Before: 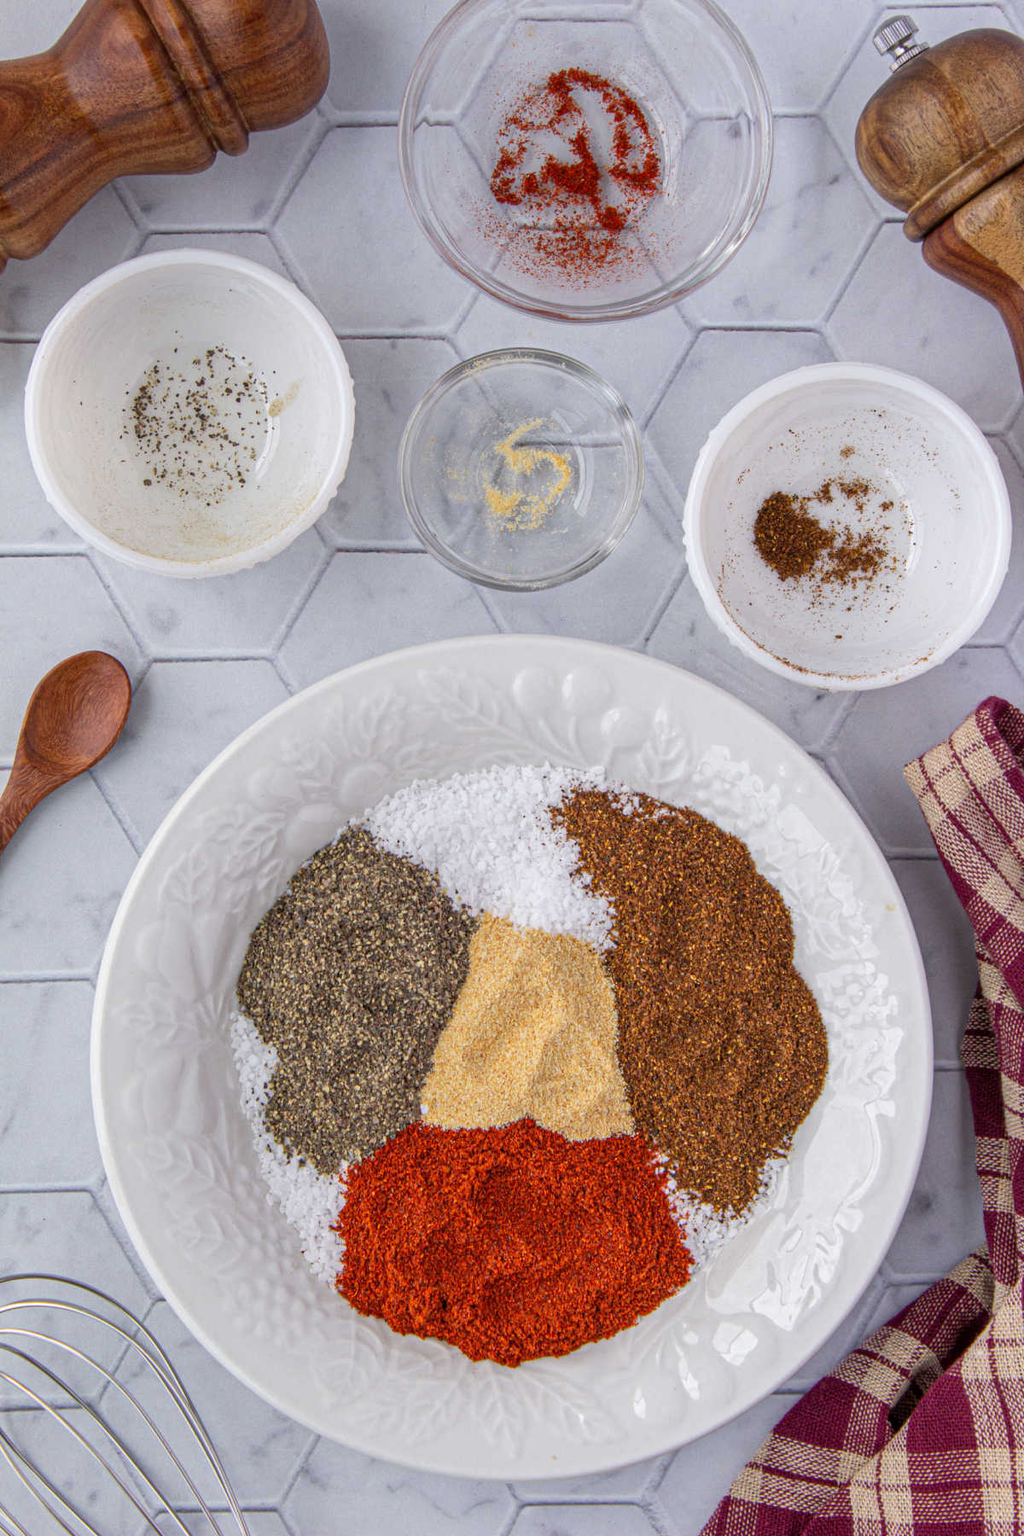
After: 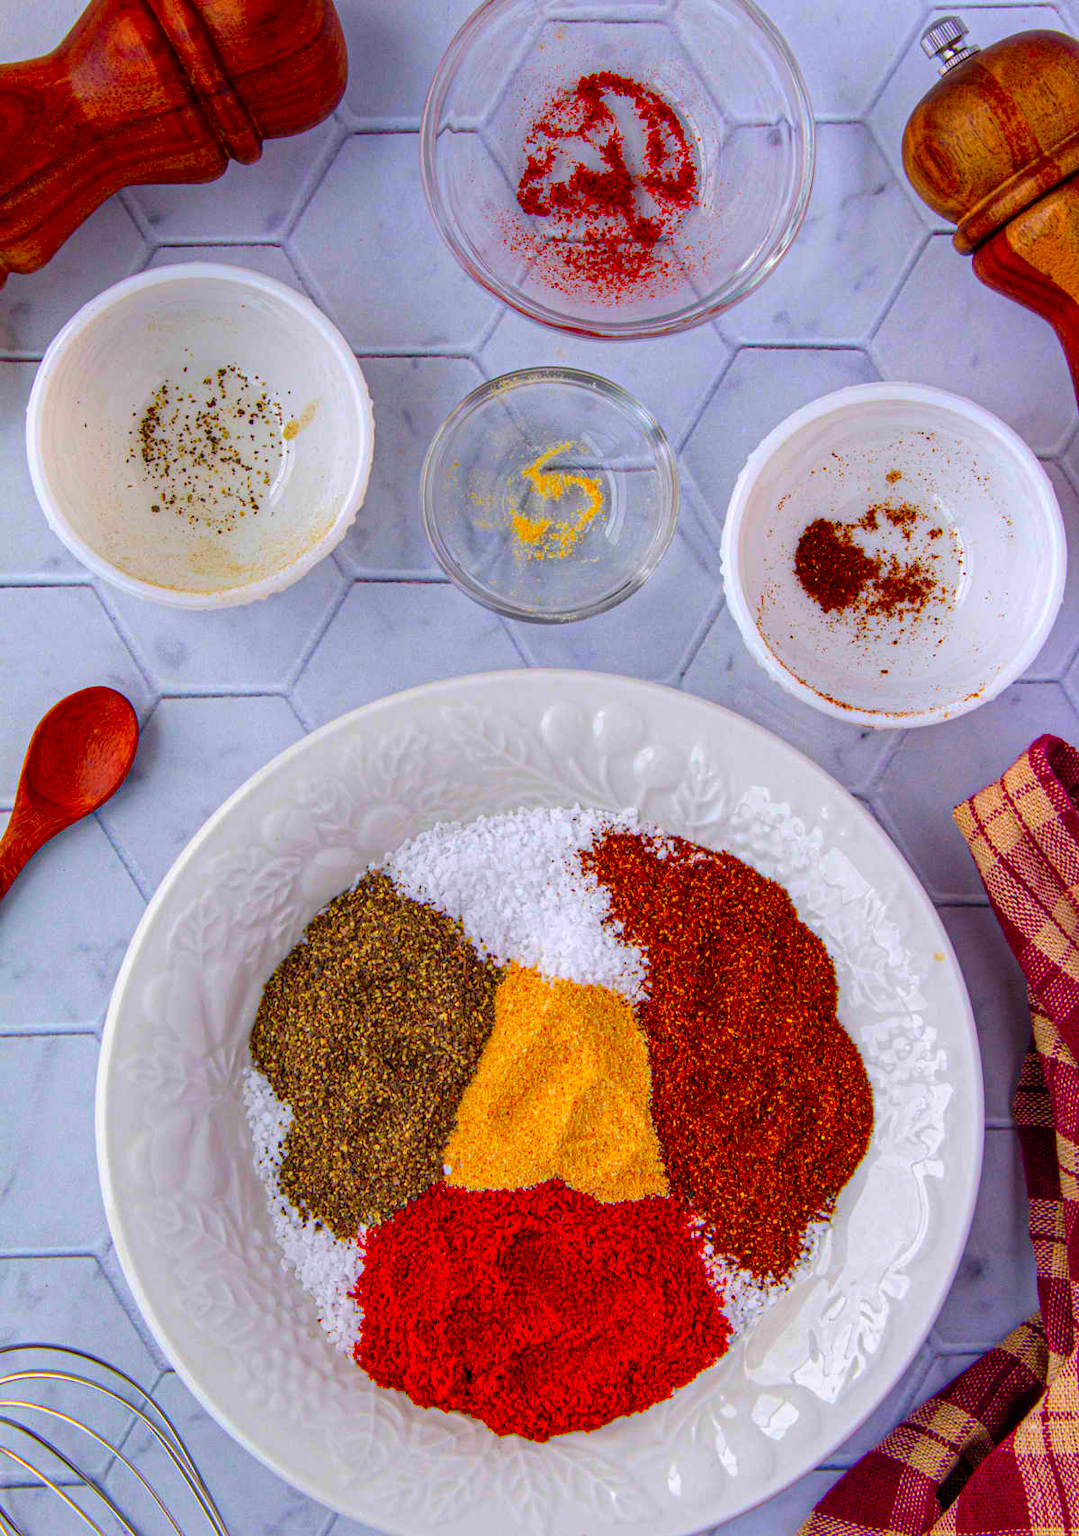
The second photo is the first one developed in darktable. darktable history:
shadows and highlights: shadows 62.13, white point adjustment 0.425, highlights -34.34, compress 83.65%
exposure: exposure -0.051 EV, compensate highlight preservation false
tone equalizer: -8 EV -0.557 EV
crop and rotate: top 0.006%, bottom 5.147%
color balance rgb: perceptual saturation grading › global saturation 25.66%, global vibrance 20%
color correction: highlights b* -0.032, saturation 1.84
tone curve: curves: ch0 [(0, 0) (0.003, 0.004) (0.011, 0.006) (0.025, 0.011) (0.044, 0.017) (0.069, 0.029) (0.1, 0.047) (0.136, 0.07) (0.177, 0.121) (0.224, 0.182) (0.277, 0.257) (0.335, 0.342) (0.399, 0.432) (0.468, 0.526) (0.543, 0.621) (0.623, 0.711) (0.709, 0.792) (0.801, 0.87) (0.898, 0.951) (1, 1)], preserve colors none
base curve: curves: ch0 [(0, 0) (0.595, 0.418) (1, 1)], exposure shift 0.01, preserve colors none
